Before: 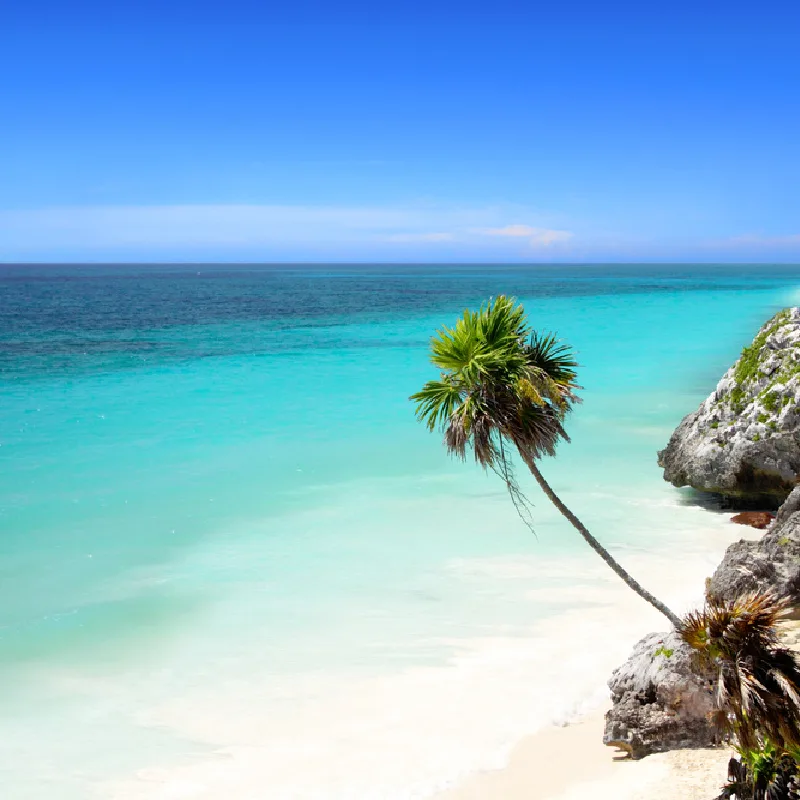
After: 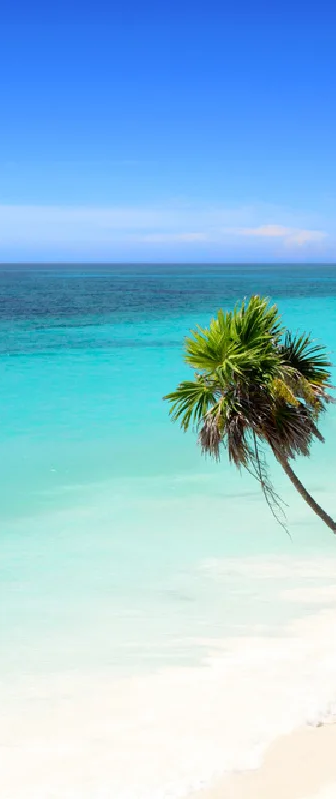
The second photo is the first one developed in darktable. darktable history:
crop: left 30.81%, right 27.175%
